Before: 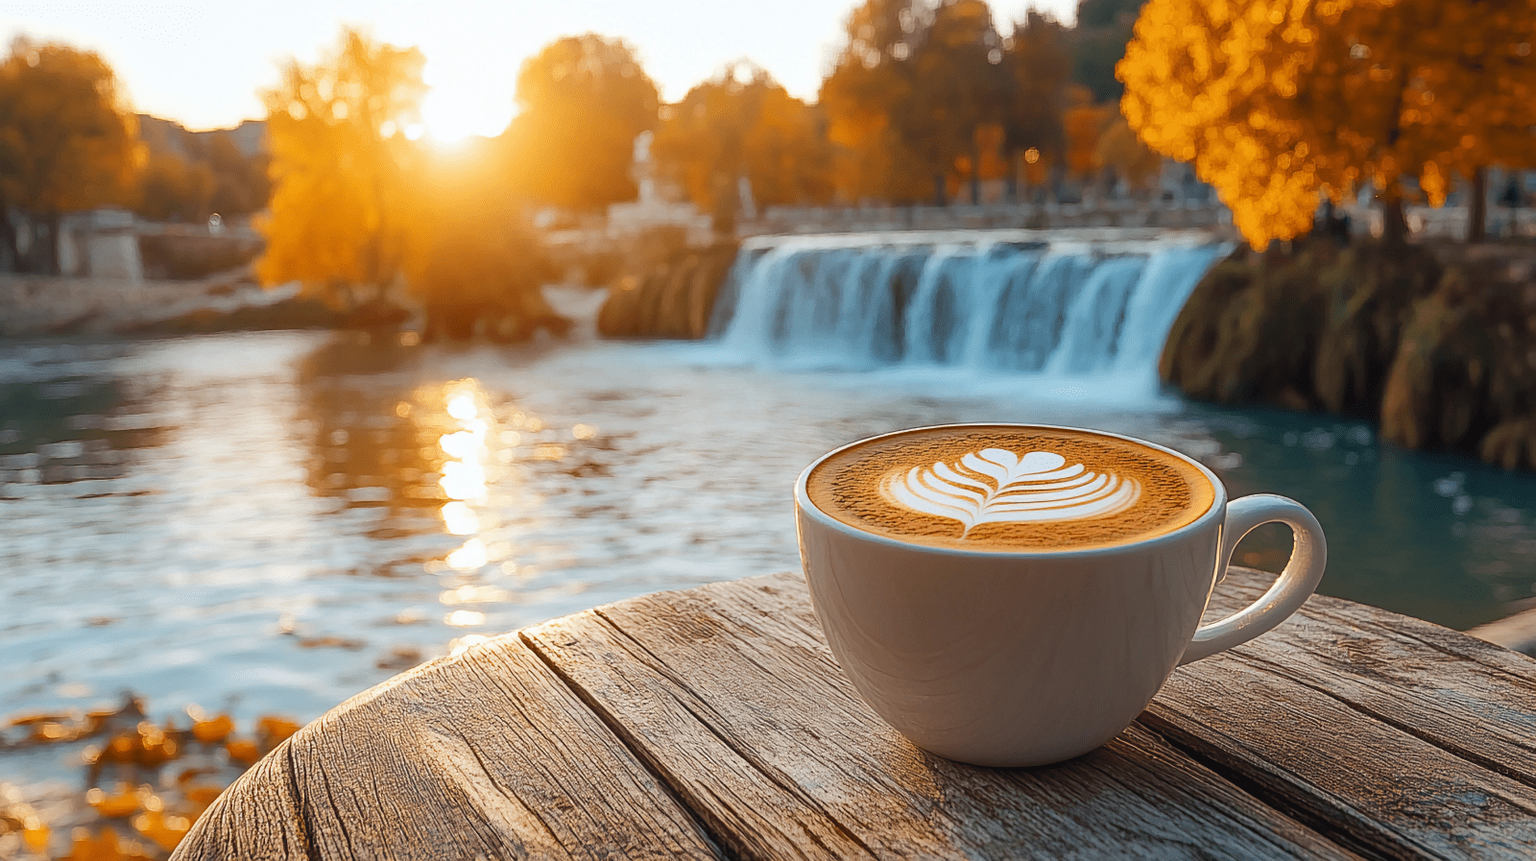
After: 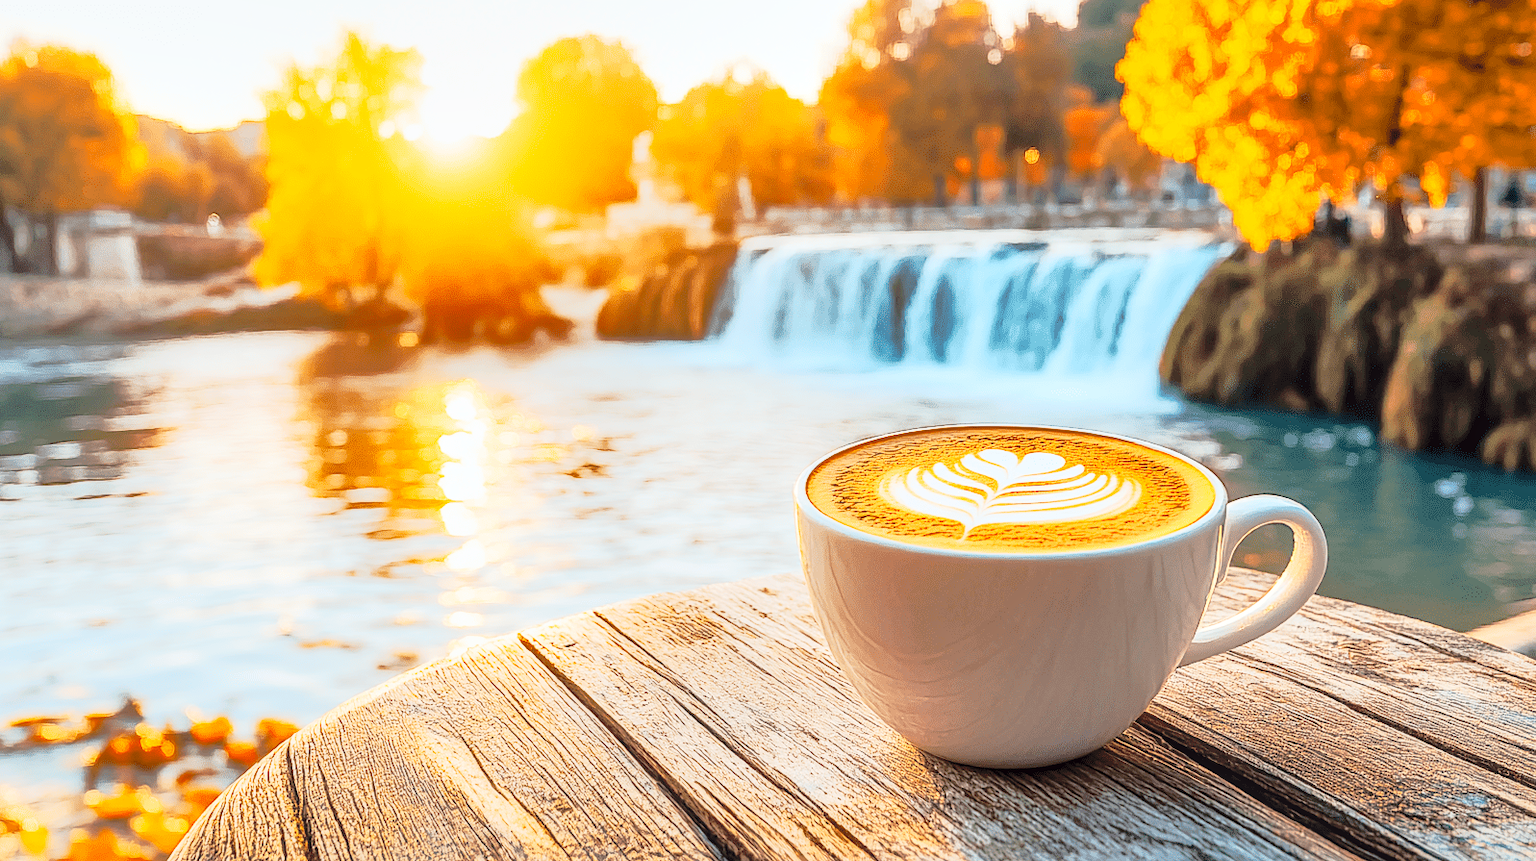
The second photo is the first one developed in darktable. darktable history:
shadows and highlights: on, module defaults
base curve: curves: ch0 [(0, 0) (0.028, 0.03) (0.121, 0.232) (0.46, 0.748) (0.859, 0.968) (1, 1)]
exposure: exposure 1.143 EV, compensate highlight preservation false
local contrast: detail 130%
tone curve: curves: ch0 [(0, 0) (0.058, 0.037) (0.214, 0.183) (0.304, 0.288) (0.561, 0.554) (0.687, 0.677) (0.768, 0.768) (0.858, 0.861) (0.987, 0.945)]; ch1 [(0, 0) (0.172, 0.123) (0.312, 0.296) (0.432, 0.448) (0.471, 0.469) (0.502, 0.5) (0.521, 0.505) (0.565, 0.569) (0.663, 0.663) (0.703, 0.721) (0.857, 0.917) (1, 1)]; ch2 [(0, 0) (0.411, 0.424) (0.485, 0.497) (0.502, 0.5) (0.517, 0.511) (0.556, 0.551) (0.626, 0.594) (0.709, 0.661) (1, 1)], preserve colors none
crop and rotate: left 0.176%
